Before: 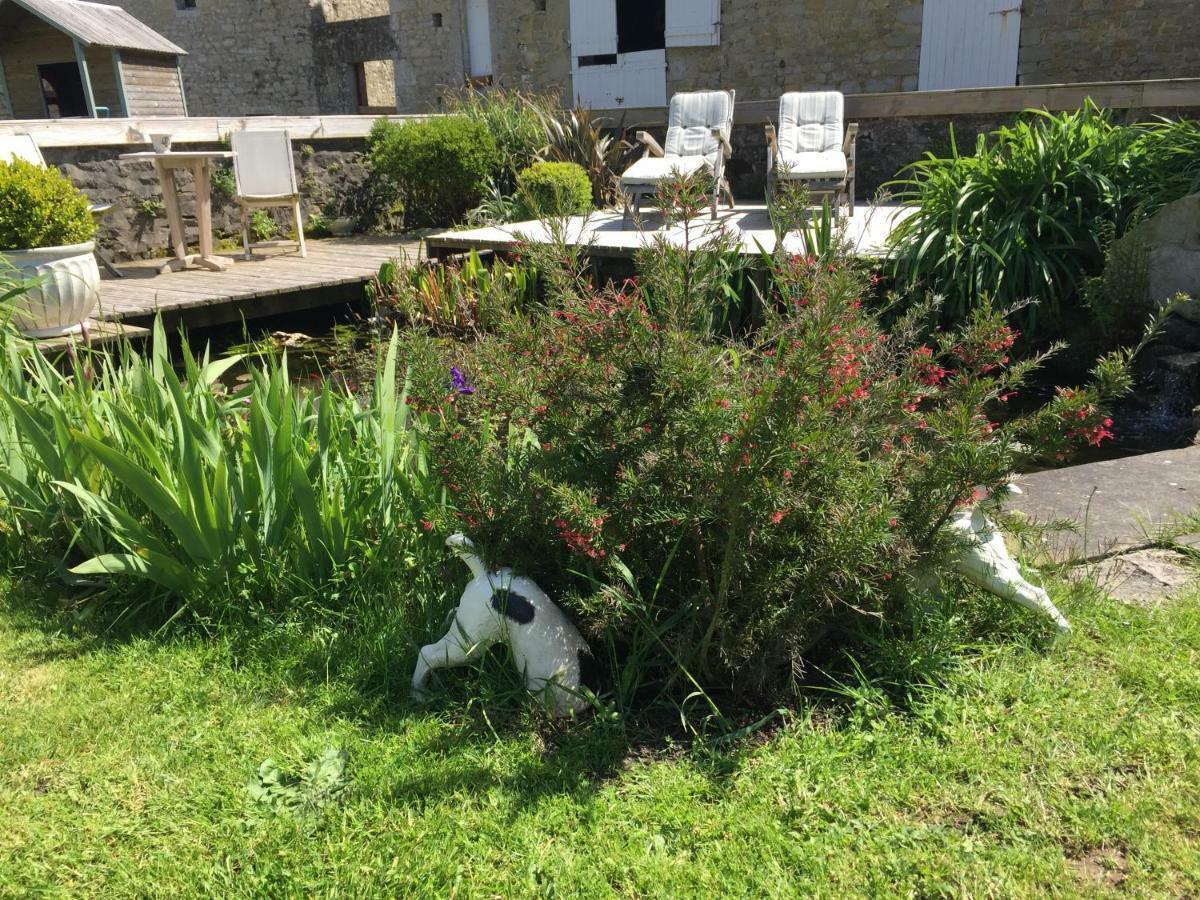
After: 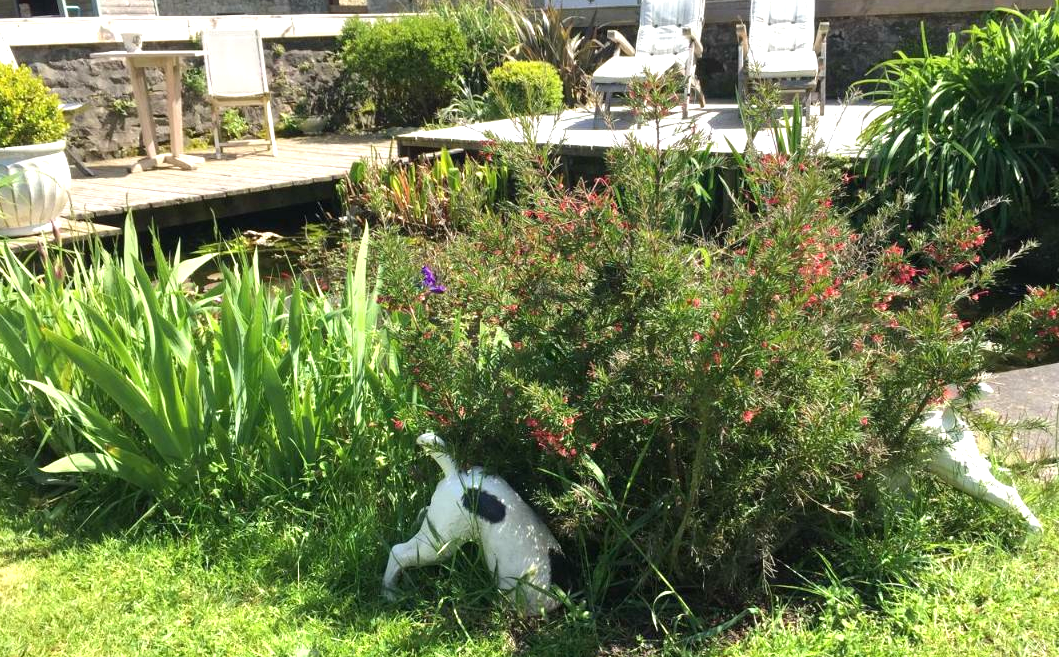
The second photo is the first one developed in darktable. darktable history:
exposure: exposure 0.609 EV, compensate highlight preservation false
crop and rotate: left 2.453%, top 11.303%, right 9.228%, bottom 15.622%
levels: black 8.58%, levels [0, 0.48, 0.961]
